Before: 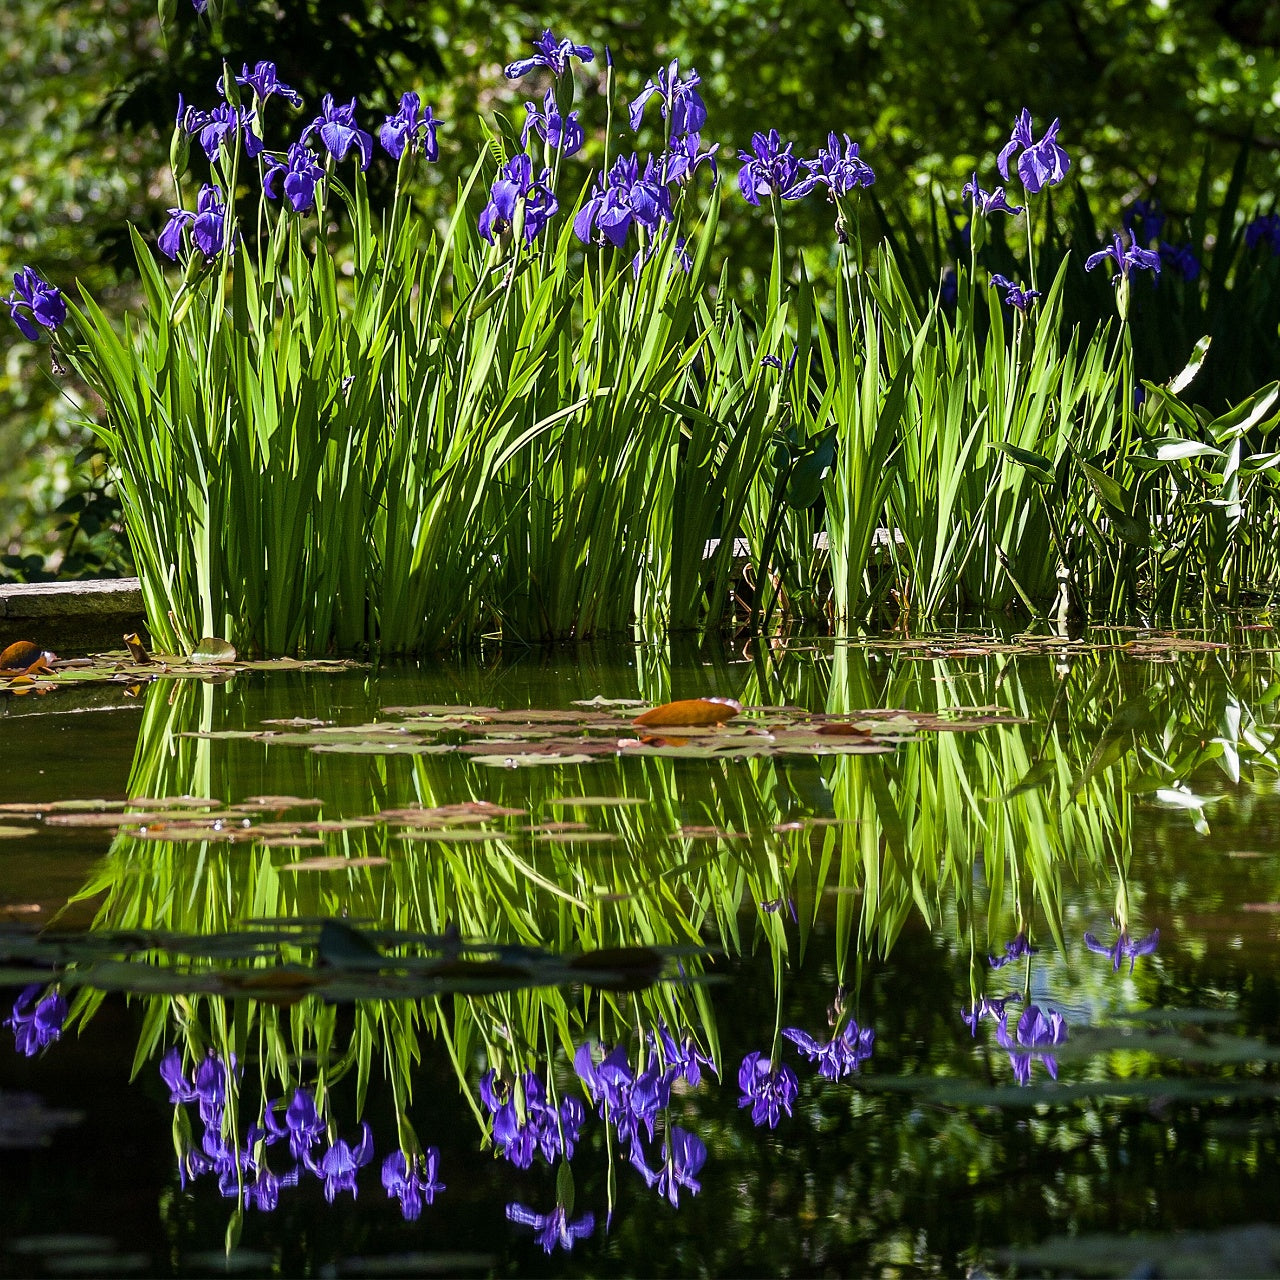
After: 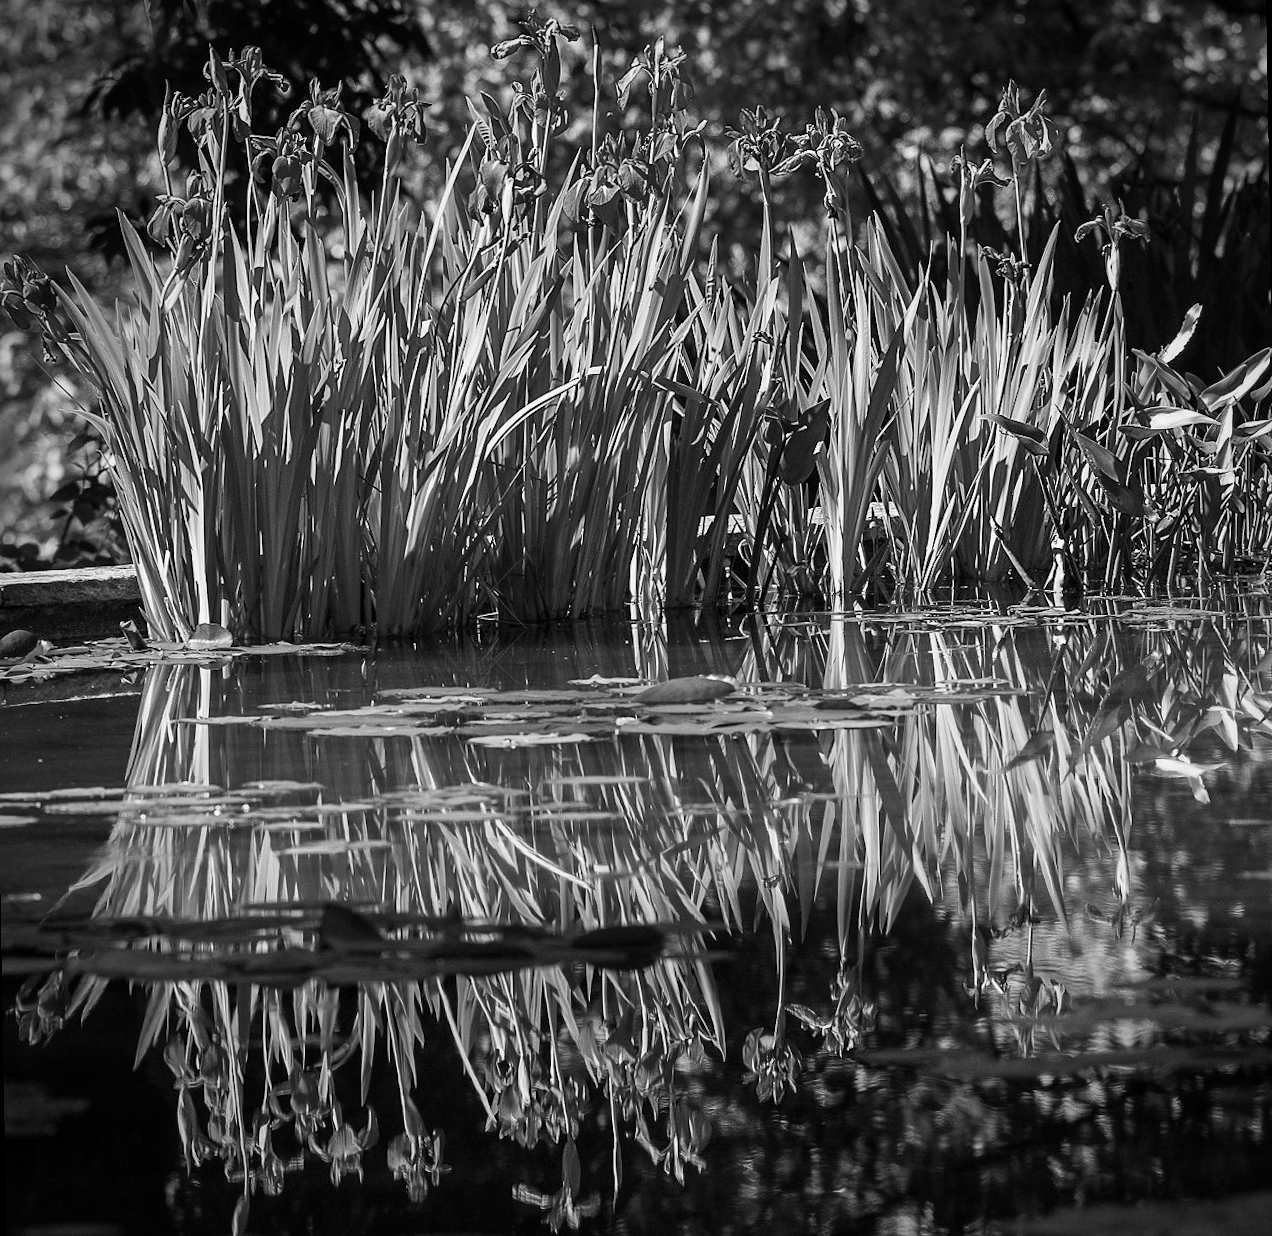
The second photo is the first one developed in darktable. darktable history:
vignetting: on, module defaults
monochrome: on, module defaults
rotate and perspective: rotation -1°, crop left 0.011, crop right 0.989, crop top 0.025, crop bottom 0.975
